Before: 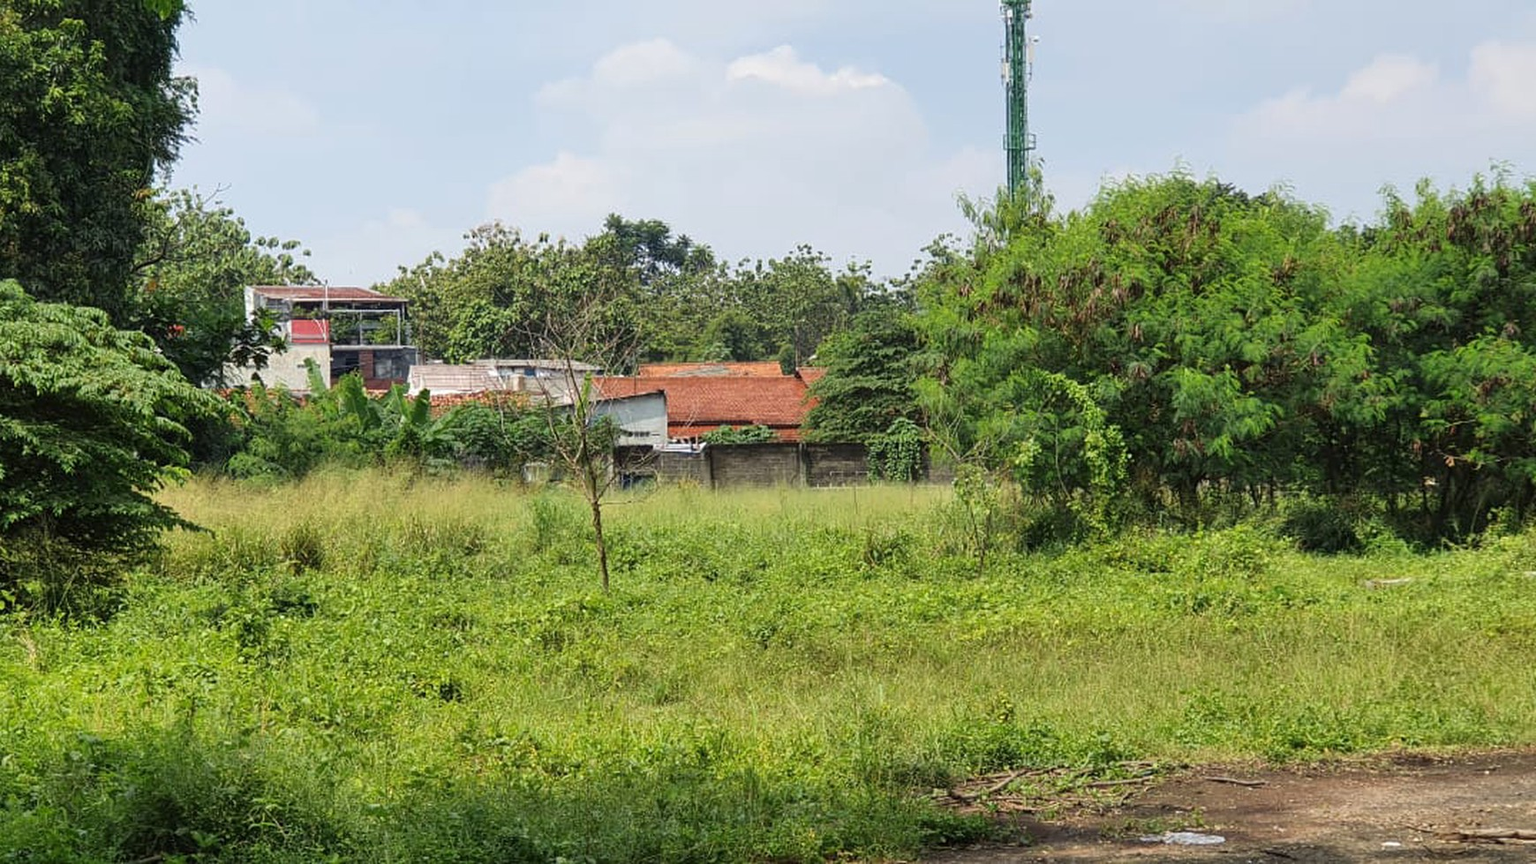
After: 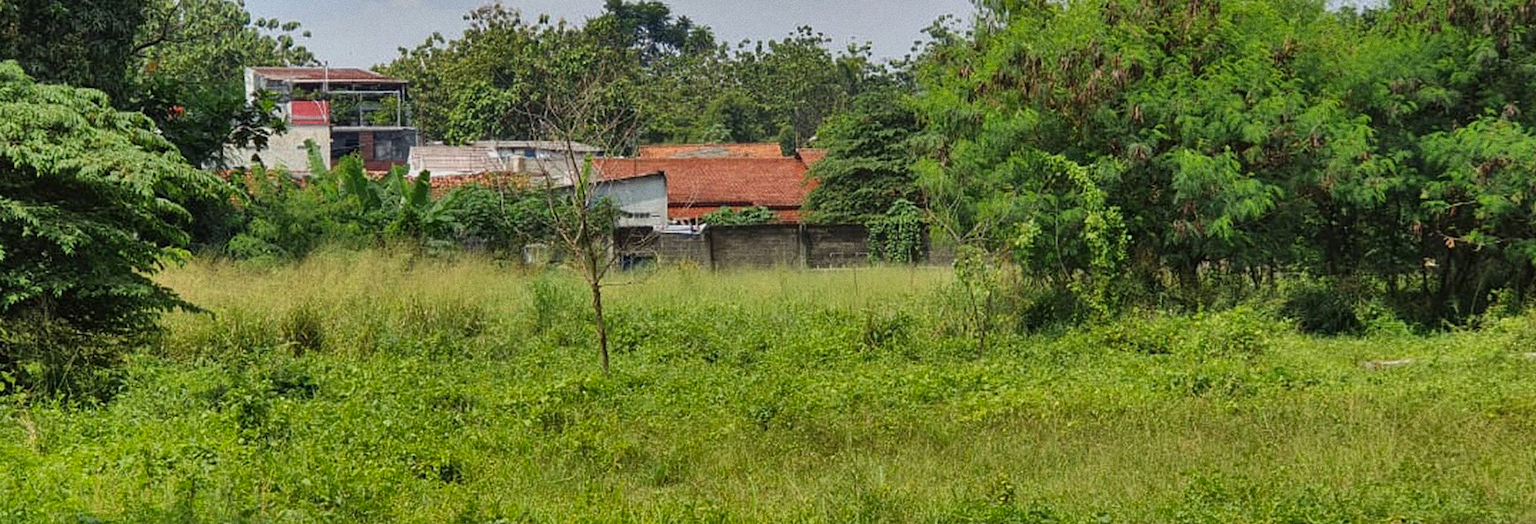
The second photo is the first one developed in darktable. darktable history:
levels: levels [0, 0.492, 0.984]
shadows and highlights: shadows 80.73, white point adjustment -9.07, highlights -61.46, soften with gaussian
grain: coarseness 3.21 ISO
crop and rotate: top 25.357%, bottom 13.942%
